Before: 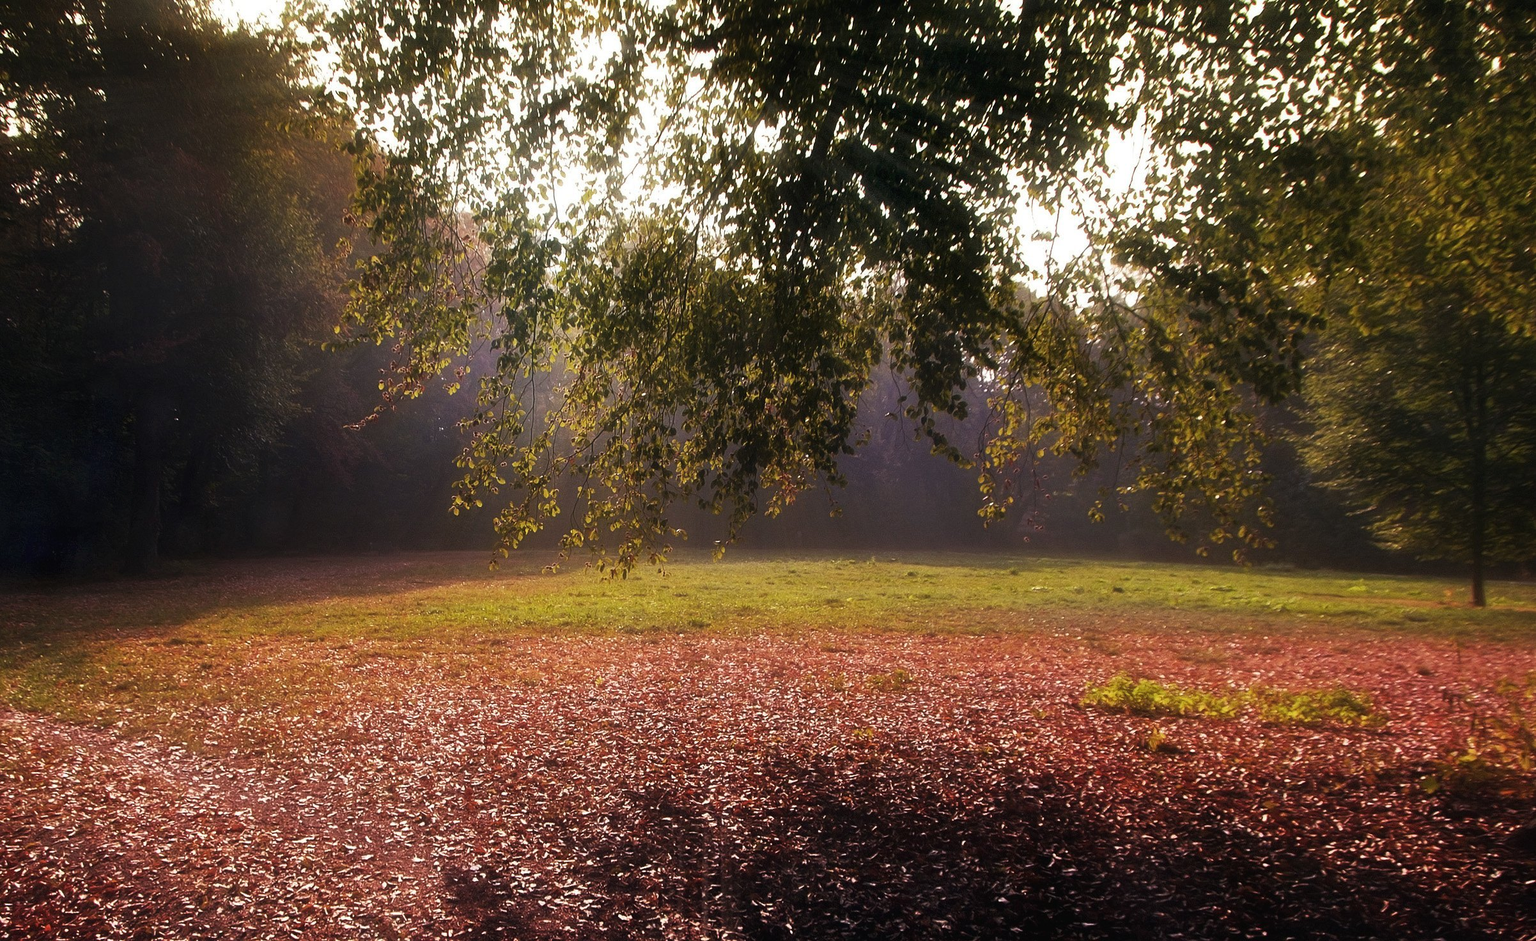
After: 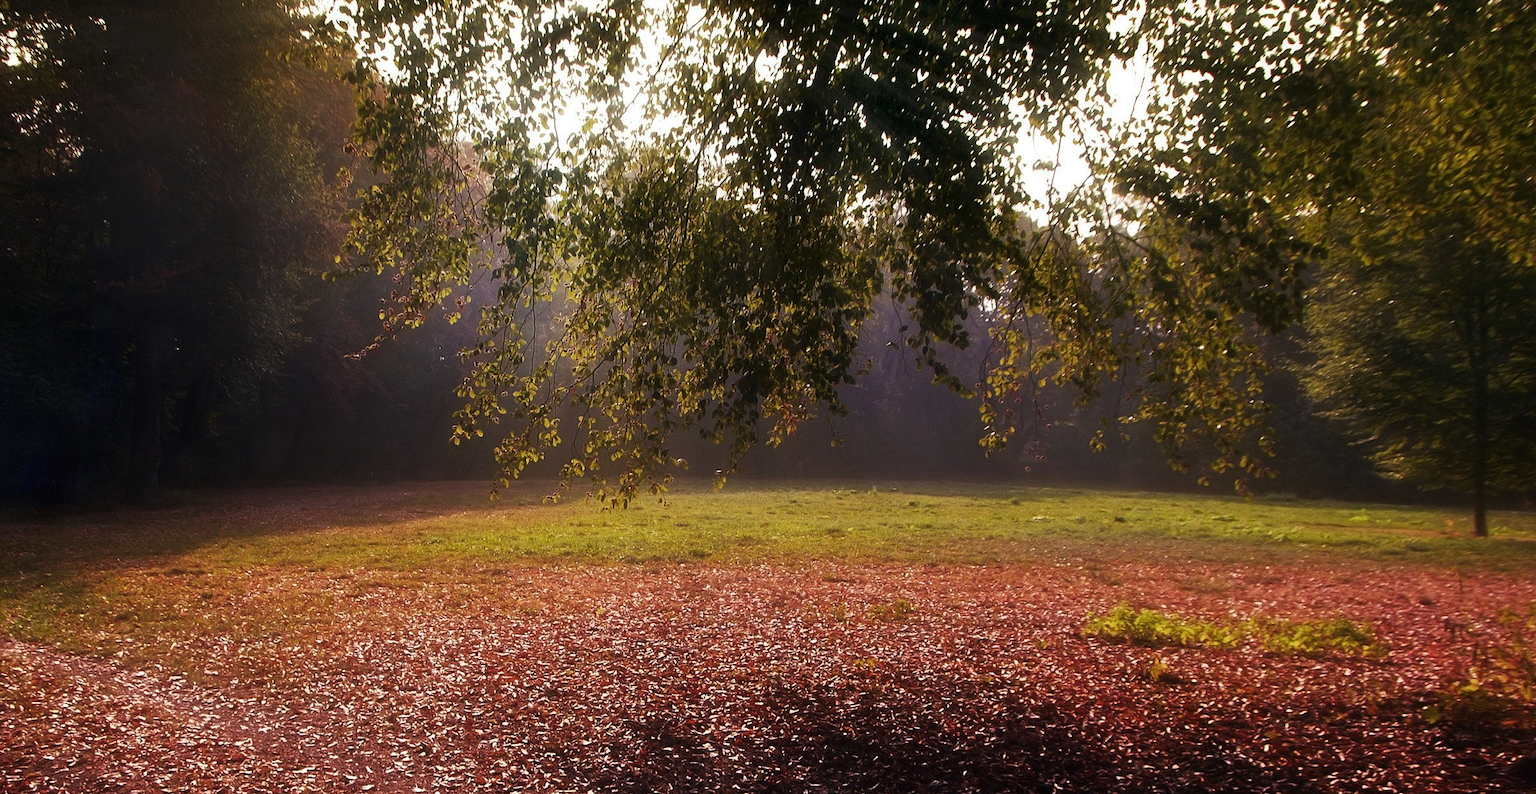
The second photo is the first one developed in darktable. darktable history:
contrast brightness saturation: contrast 0.031, brightness -0.044
crop: top 7.584%, bottom 8.085%
